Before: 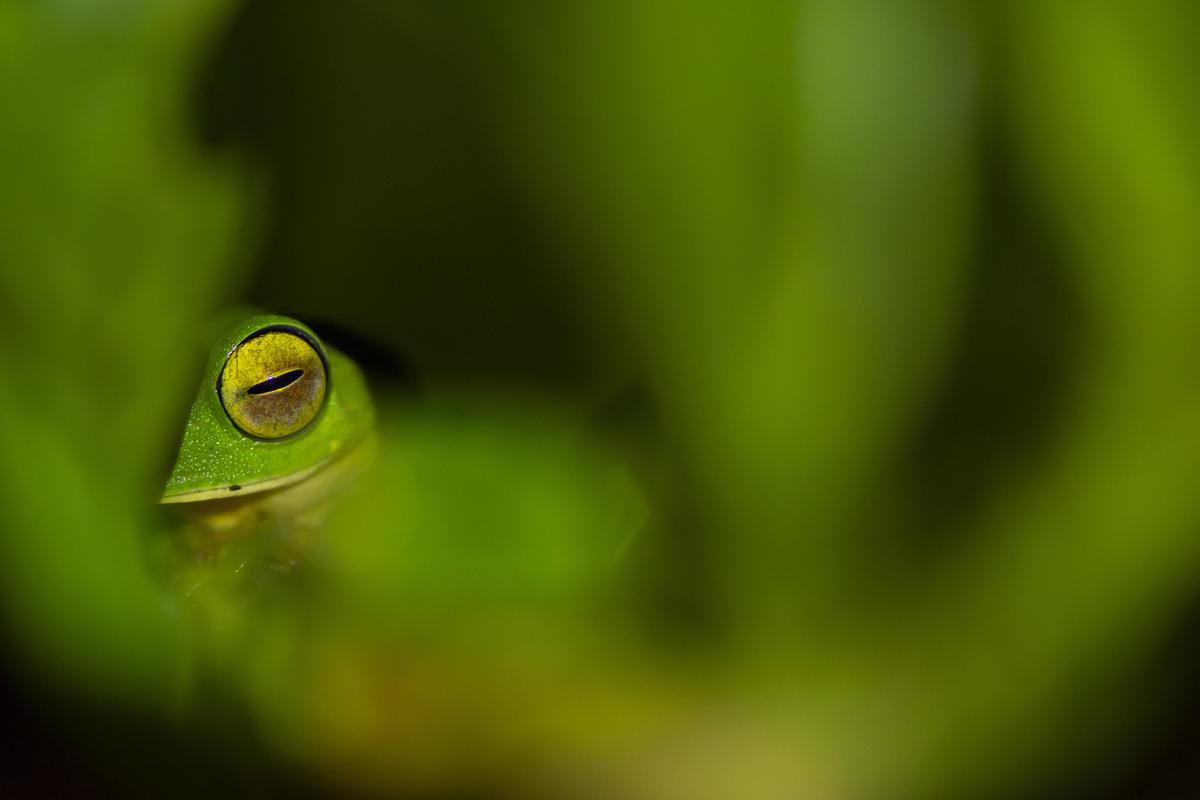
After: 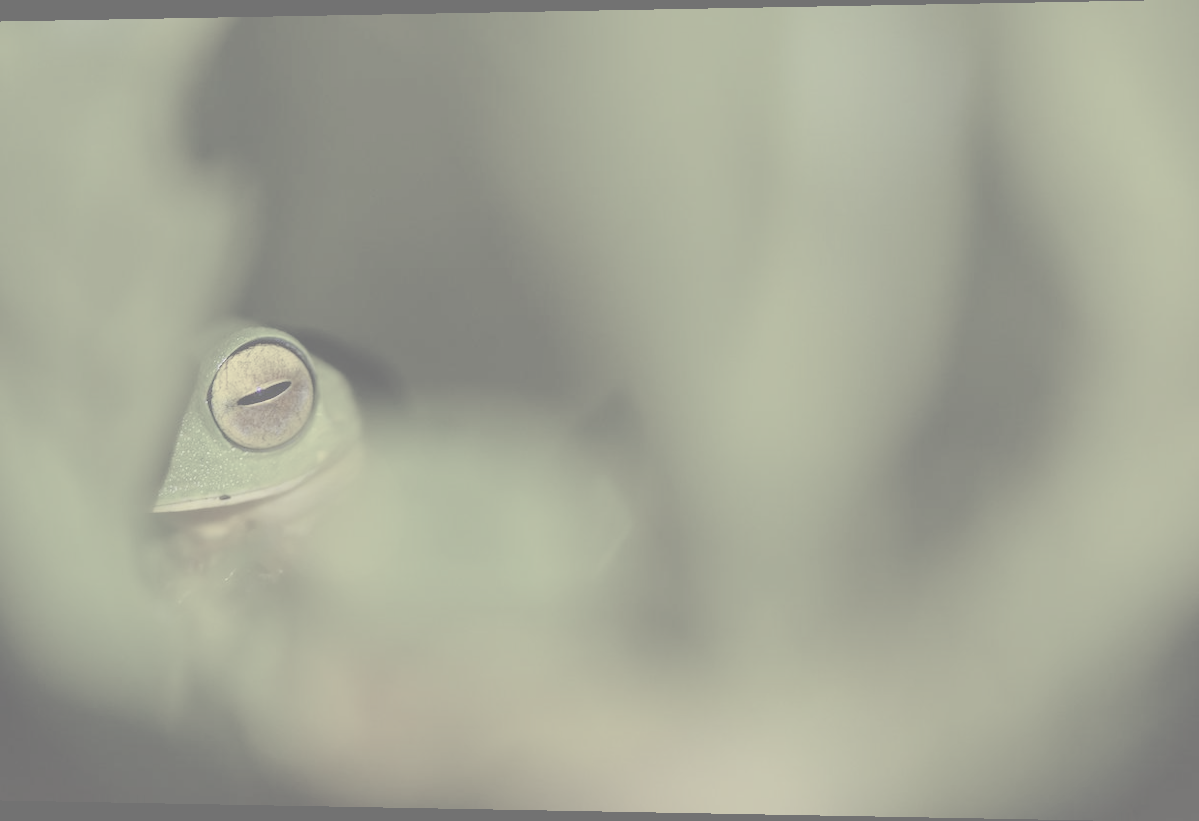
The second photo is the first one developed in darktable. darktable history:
rotate and perspective: lens shift (horizontal) -0.055, automatic cropping off
contrast brightness saturation: contrast -0.32, brightness 0.75, saturation -0.78
